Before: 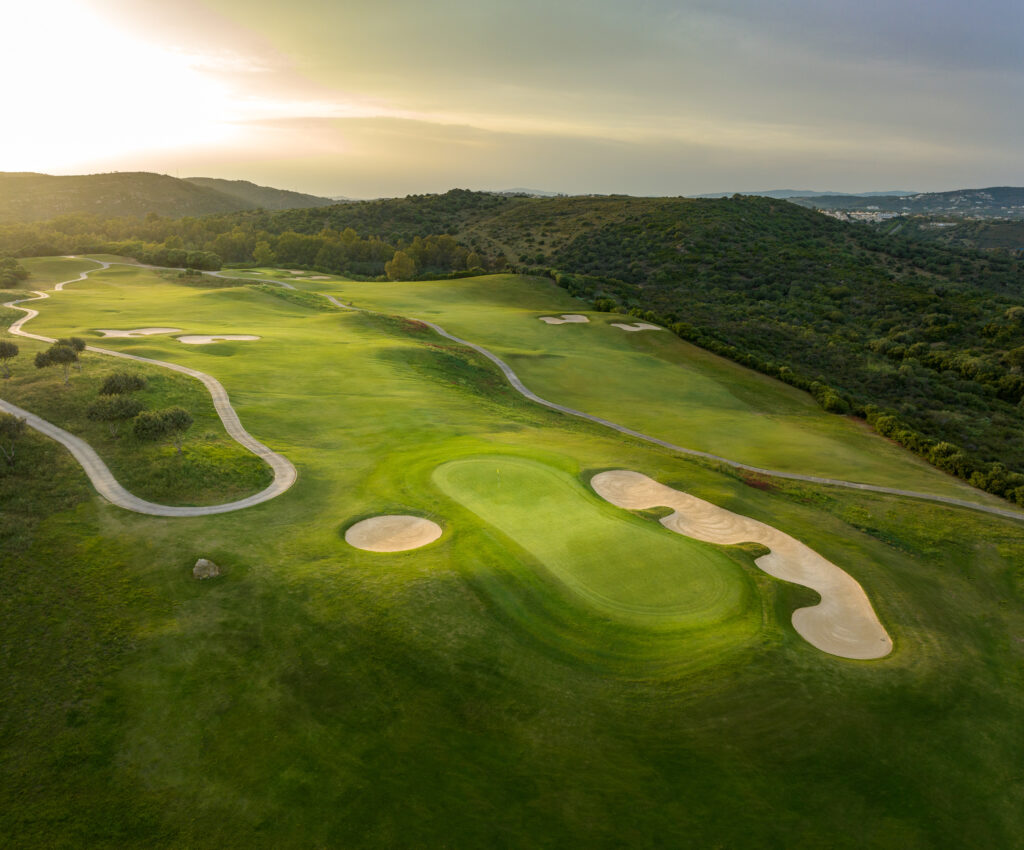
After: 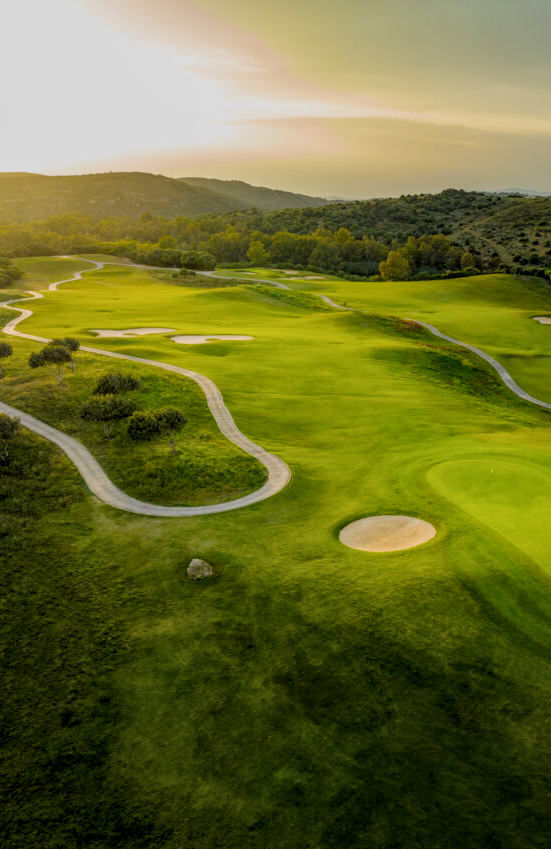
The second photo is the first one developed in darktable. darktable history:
filmic rgb: black relative exposure -4.88 EV, hardness 2.82
crop: left 0.587%, right 45.588%, bottom 0.086%
local contrast: highlights 0%, shadows 0%, detail 133%
color balance rgb: perceptual saturation grading › global saturation 25%, global vibrance 20%
